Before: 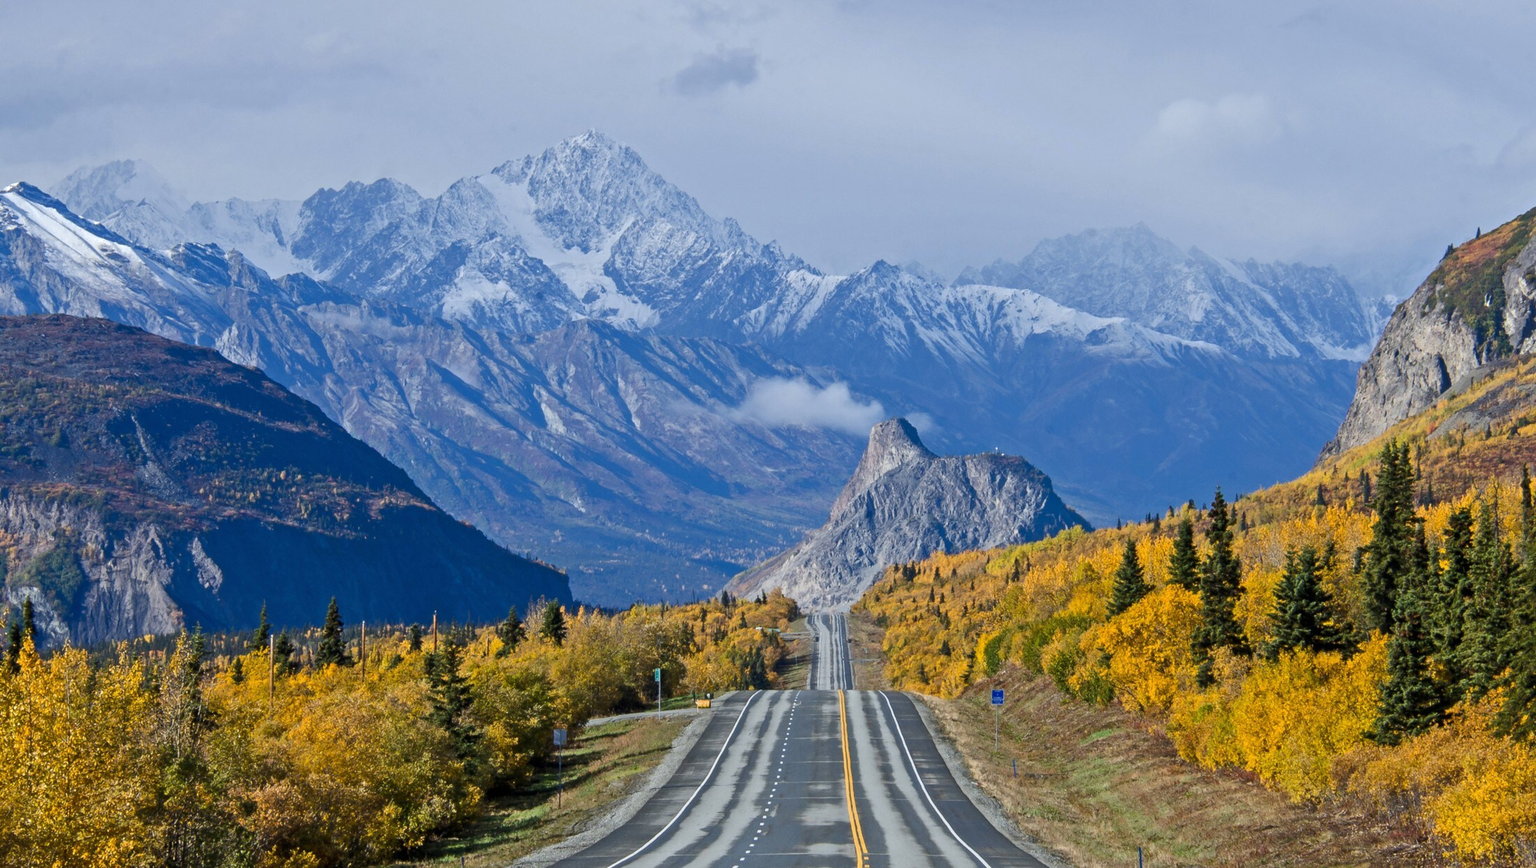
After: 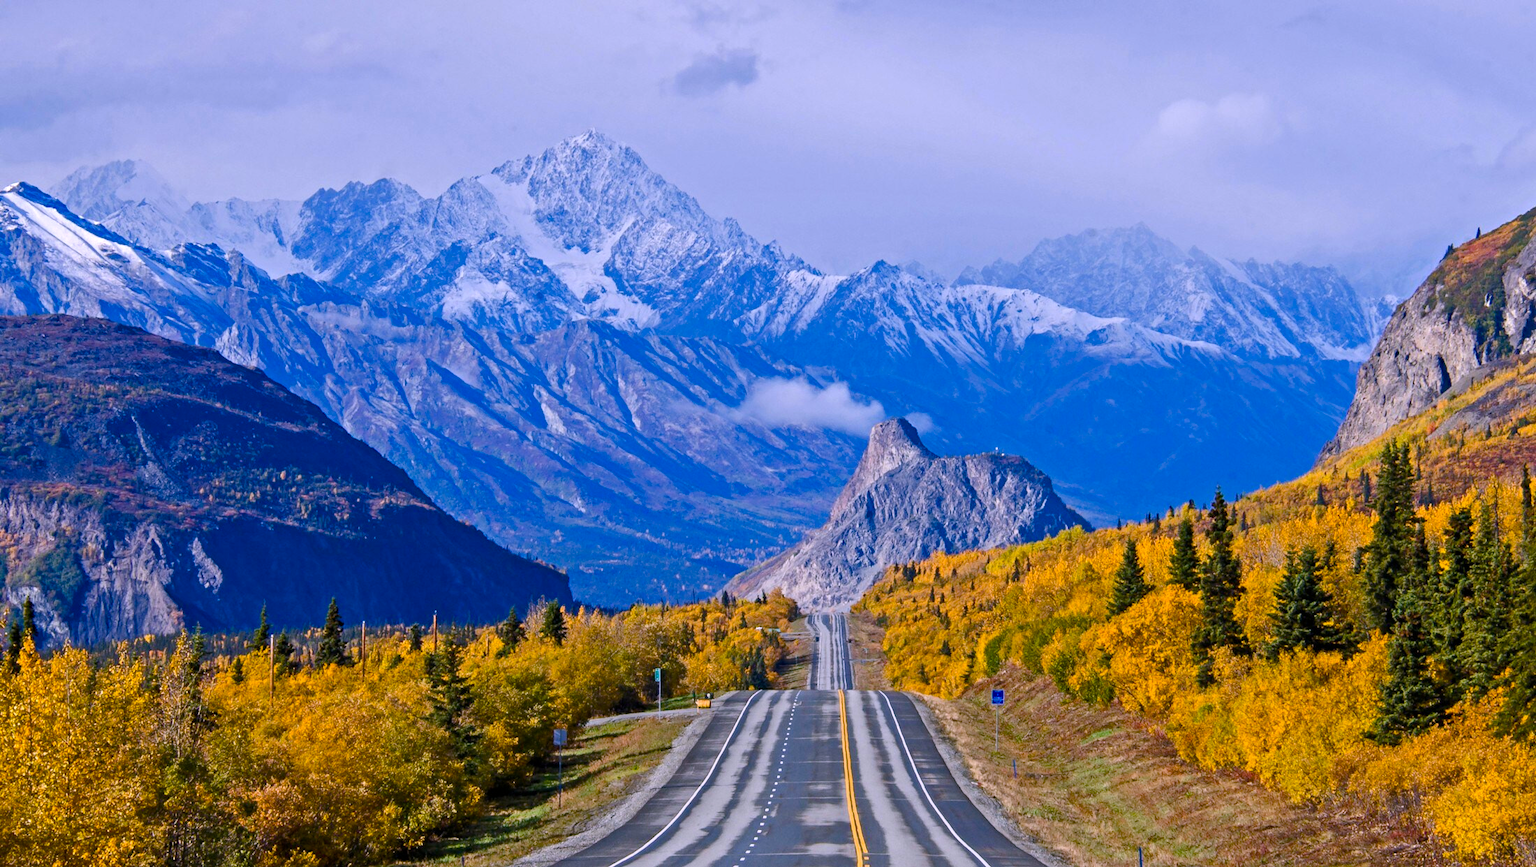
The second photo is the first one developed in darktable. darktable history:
haze removal: compatibility mode true, adaptive false
white balance: red 1.066, blue 1.119
color balance rgb: perceptual saturation grading › global saturation 35%, perceptual saturation grading › highlights -25%, perceptual saturation grading › shadows 25%, global vibrance 10%
